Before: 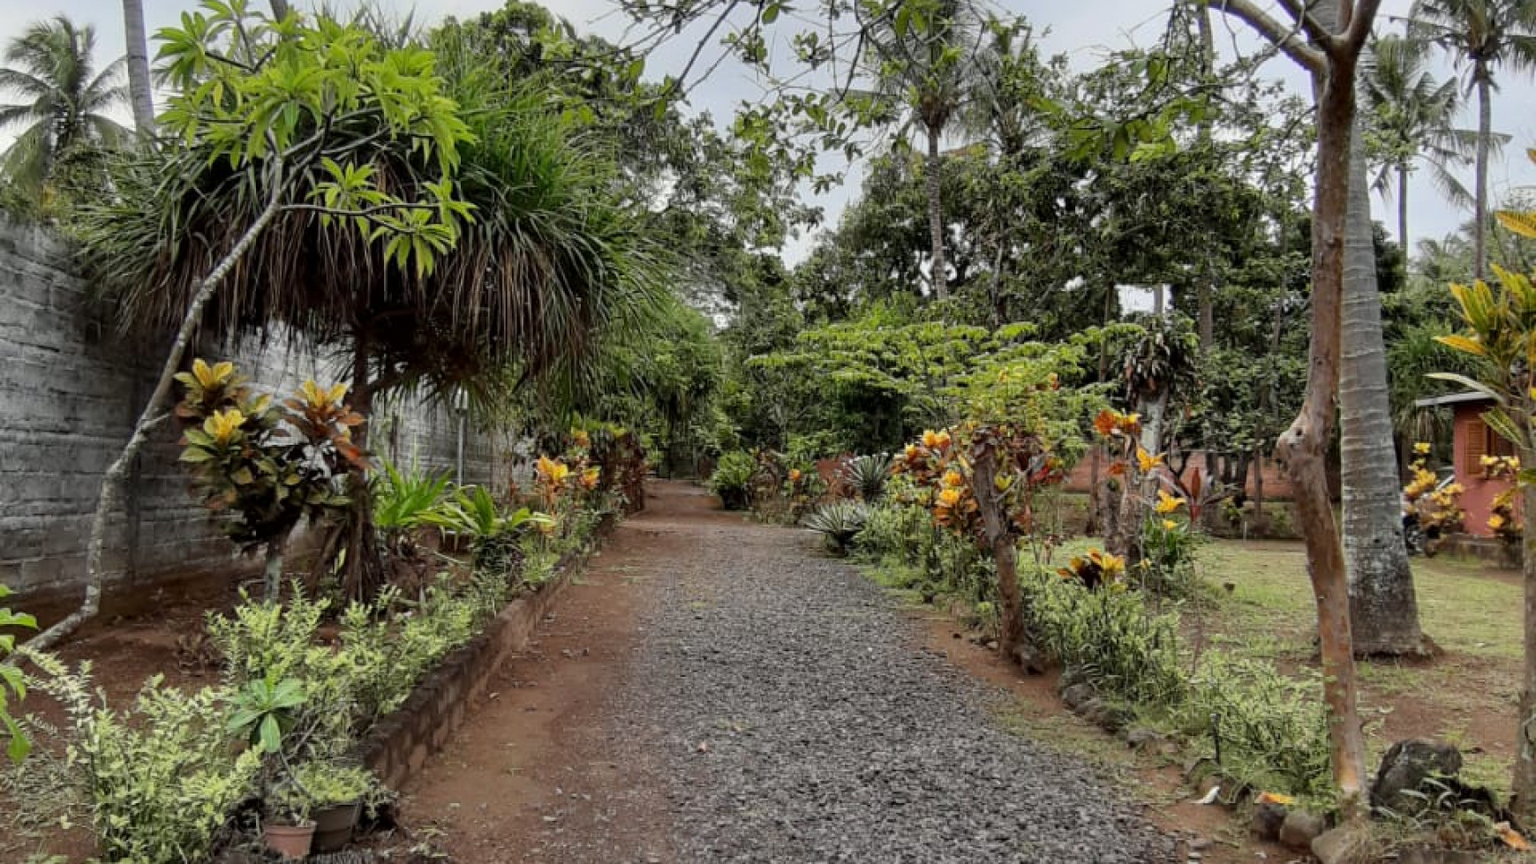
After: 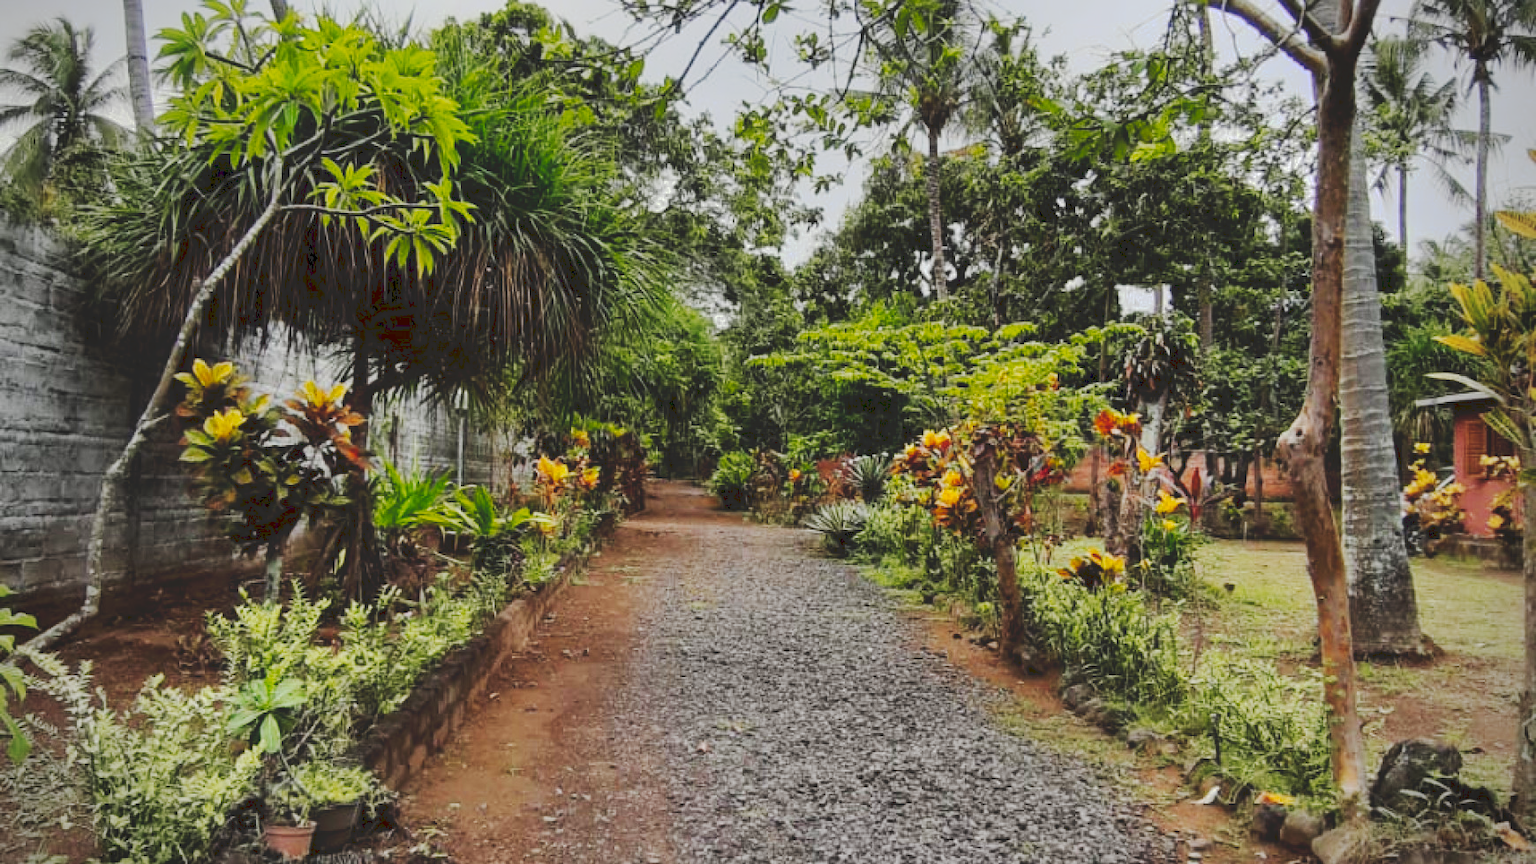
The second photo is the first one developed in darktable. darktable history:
color balance rgb: perceptual saturation grading › global saturation 20%, global vibrance 10%
vignetting: on, module defaults
tone curve: curves: ch0 [(0, 0) (0.003, 0.145) (0.011, 0.148) (0.025, 0.15) (0.044, 0.159) (0.069, 0.16) (0.1, 0.164) (0.136, 0.182) (0.177, 0.213) (0.224, 0.247) (0.277, 0.298) (0.335, 0.37) (0.399, 0.456) (0.468, 0.552) (0.543, 0.641) (0.623, 0.713) (0.709, 0.768) (0.801, 0.825) (0.898, 0.868) (1, 1)], preserve colors none
